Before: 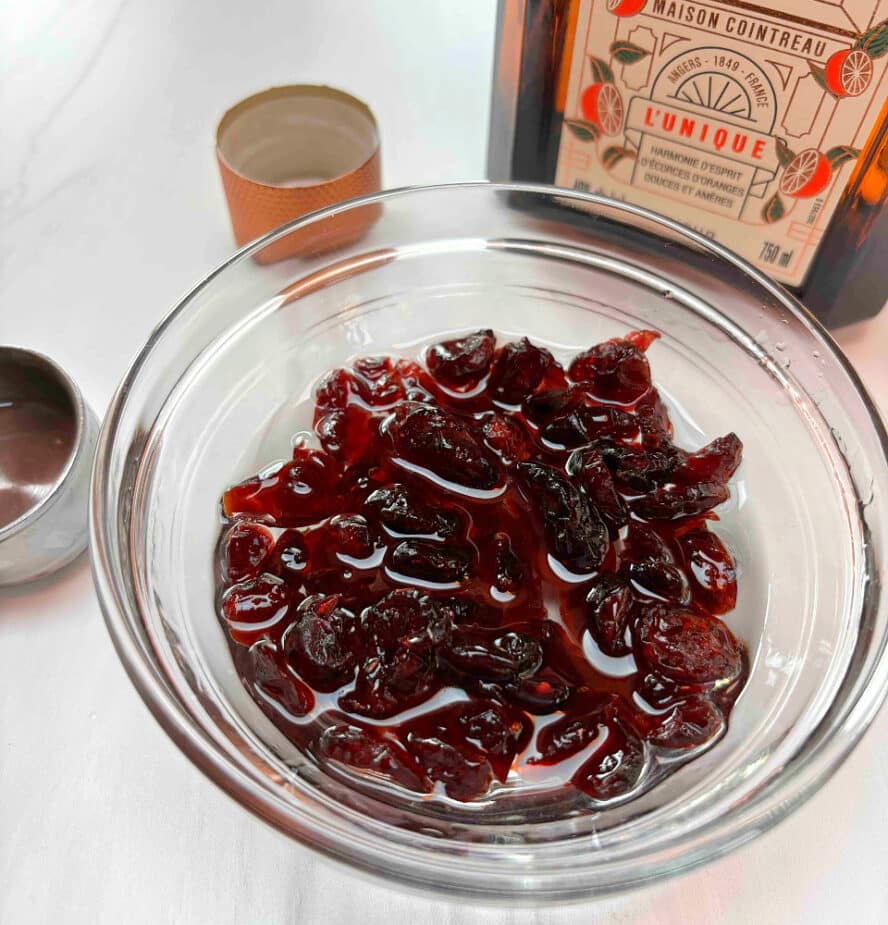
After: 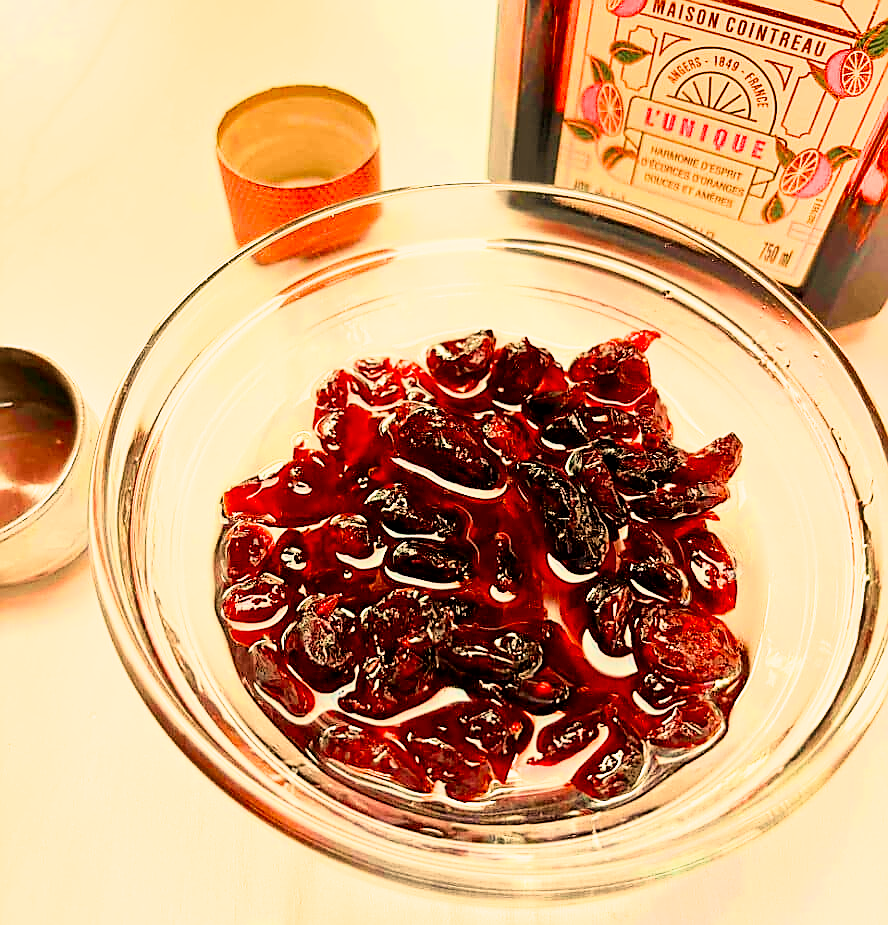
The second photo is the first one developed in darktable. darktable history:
shadows and highlights: shadows 12, white point adjustment 1.2, soften with gaussian
filmic rgb: black relative exposure -7.75 EV, white relative exposure 4.4 EV, threshold 3 EV, target black luminance 0%, hardness 3.76, latitude 50.51%, contrast 1.074, highlights saturation mix 10%, shadows ↔ highlights balance -0.22%, color science v4 (2020), enable highlight reconstruction true
tone curve: curves: ch0 [(0, 0) (0.091, 0.077) (0.389, 0.458) (0.745, 0.82) (0.844, 0.908) (0.909, 0.942) (1, 0.973)]; ch1 [(0, 0) (0.437, 0.404) (0.5, 0.5) (0.529, 0.55) (0.58, 0.6) (0.616, 0.649) (1, 1)]; ch2 [(0, 0) (0.442, 0.415) (0.5, 0.5) (0.535, 0.557) (0.585, 0.62) (1, 1)], color space Lab, independent channels, preserve colors none
exposure: black level correction 0, exposure 1.1 EV, compensate exposure bias true, compensate highlight preservation false
sharpen: radius 1.4, amount 1.25, threshold 0.7
white balance: red 1.123, blue 0.83
